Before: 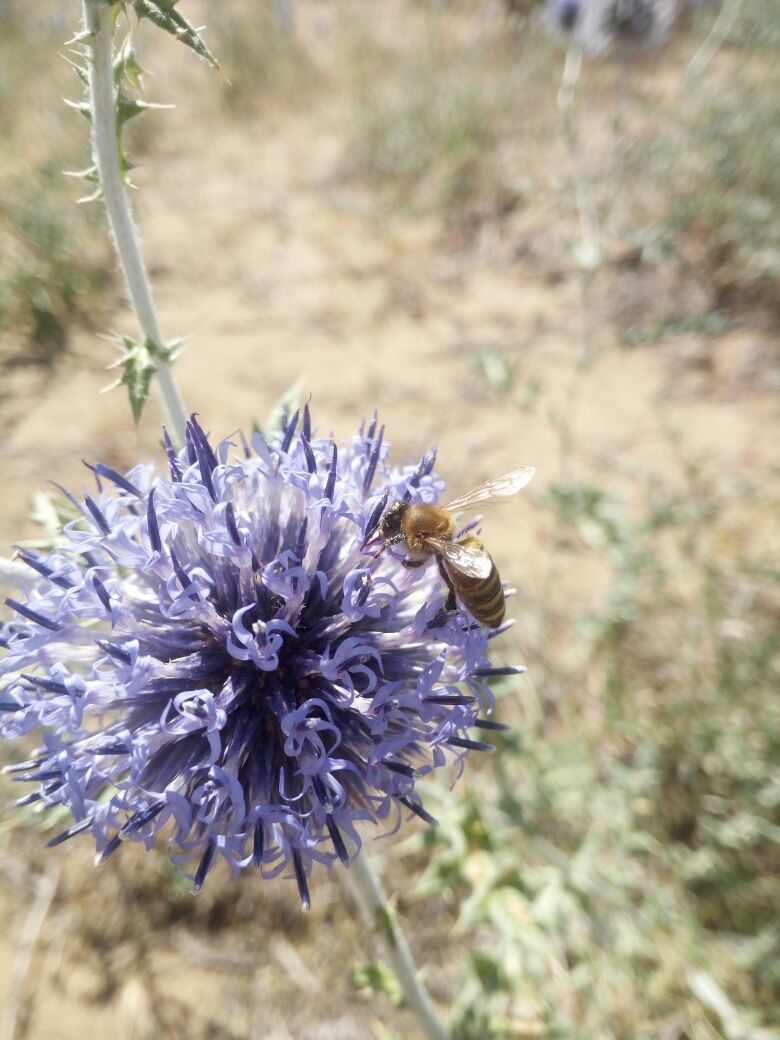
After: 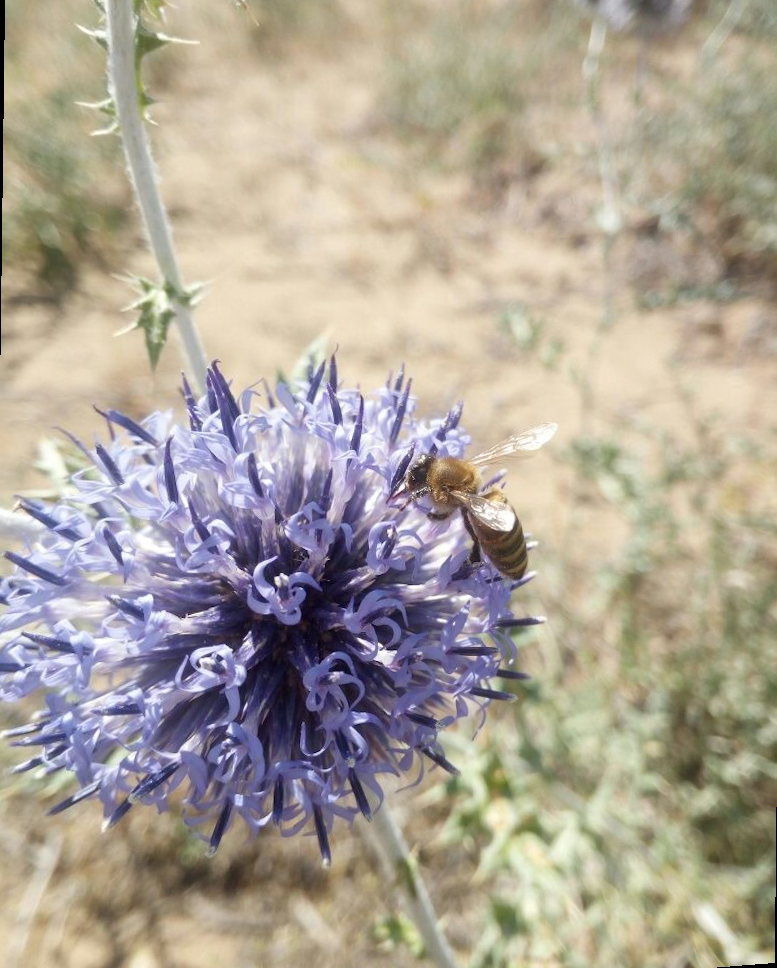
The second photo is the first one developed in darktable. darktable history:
tone equalizer: on, module defaults
rotate and perspective: rotation 0.679°, lens shift (horizontal) 0.136, crop left 0.009, crop right 0.991, crop top 0.078, crop bottom 0.95
